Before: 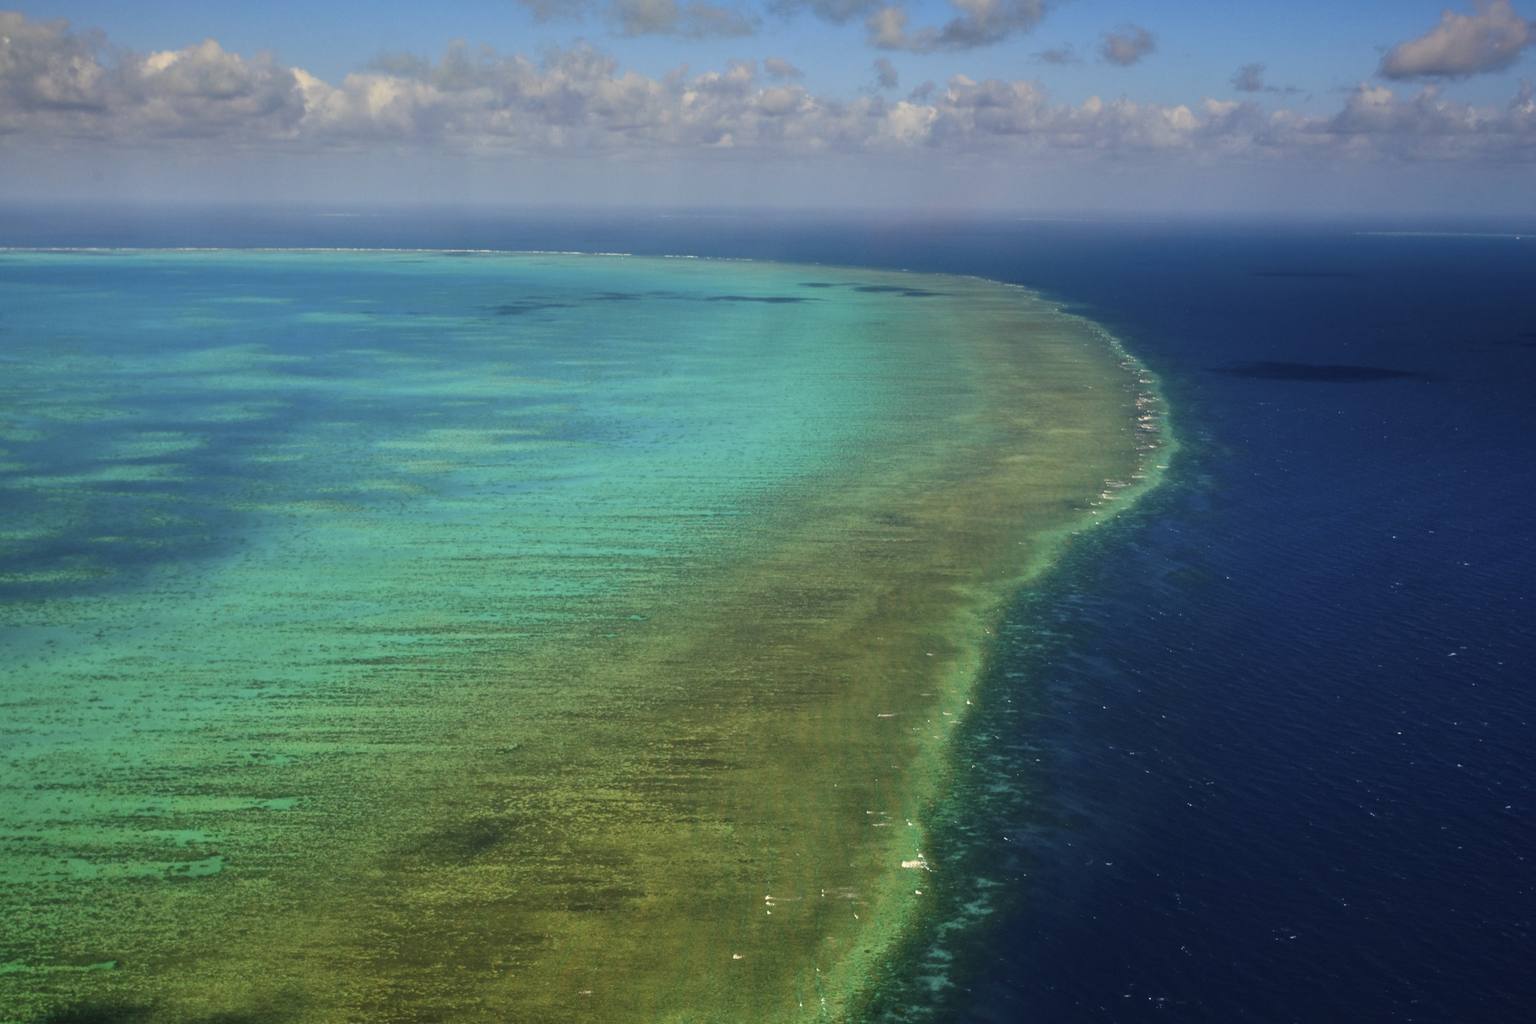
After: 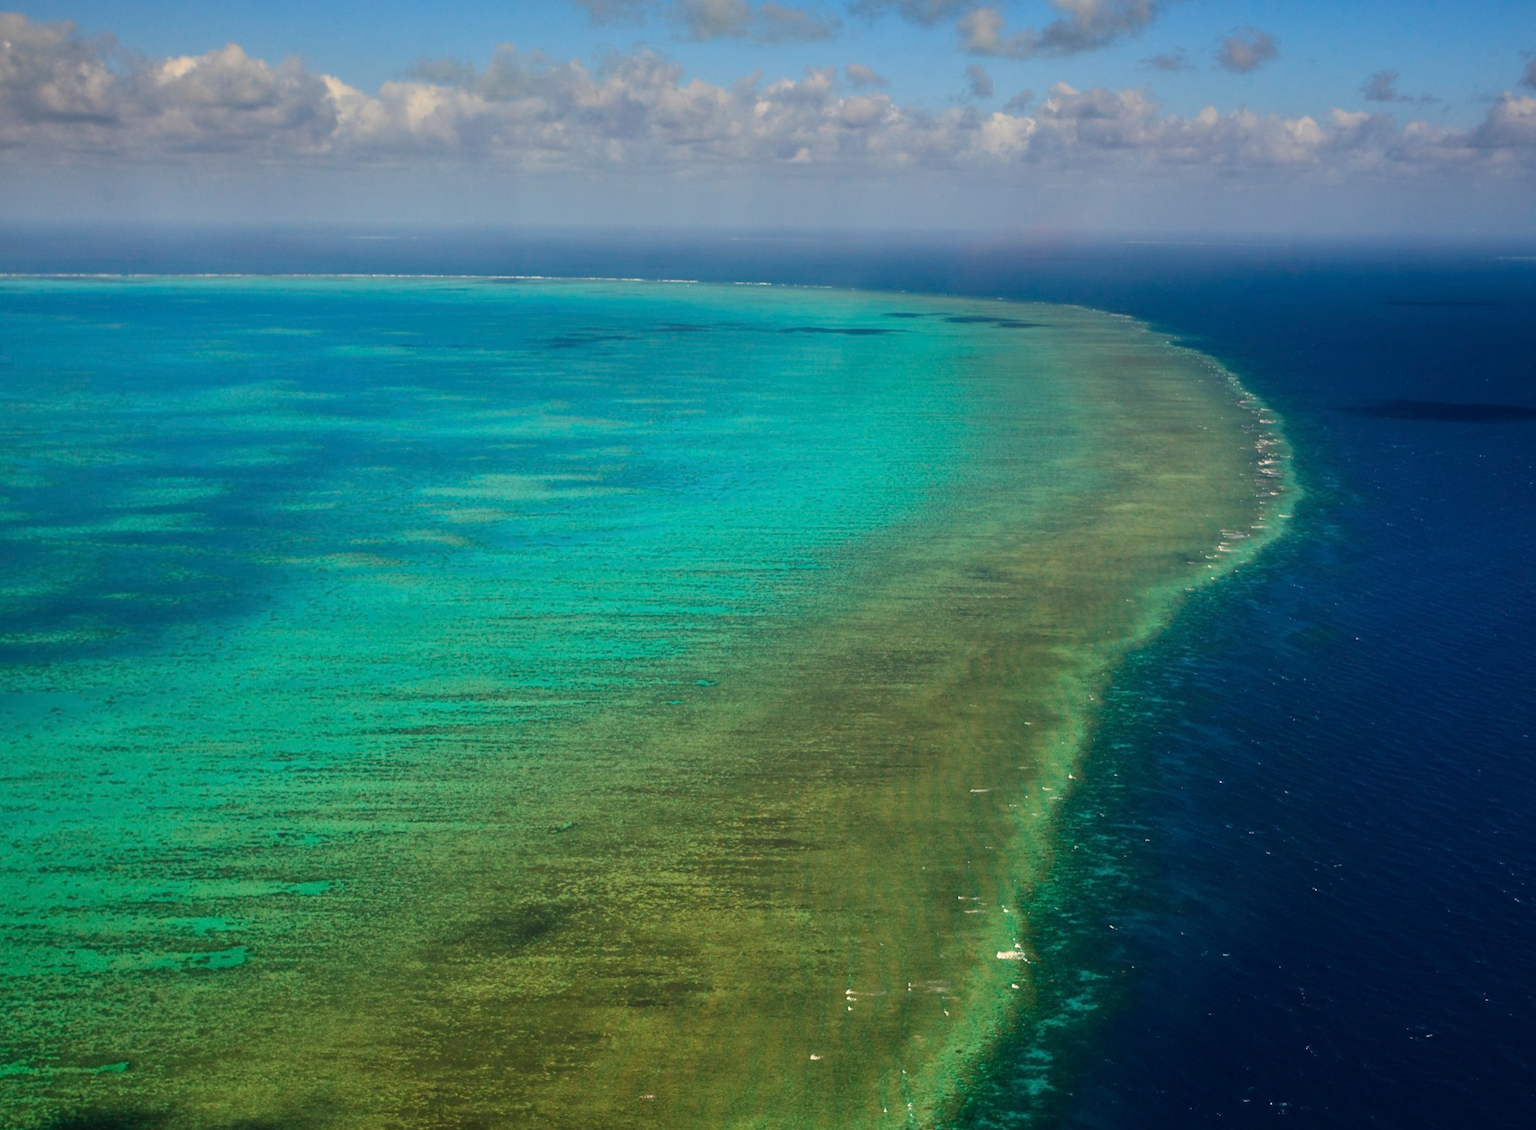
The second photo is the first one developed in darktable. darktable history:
crop: right 9.489%, bottom 0.024%
